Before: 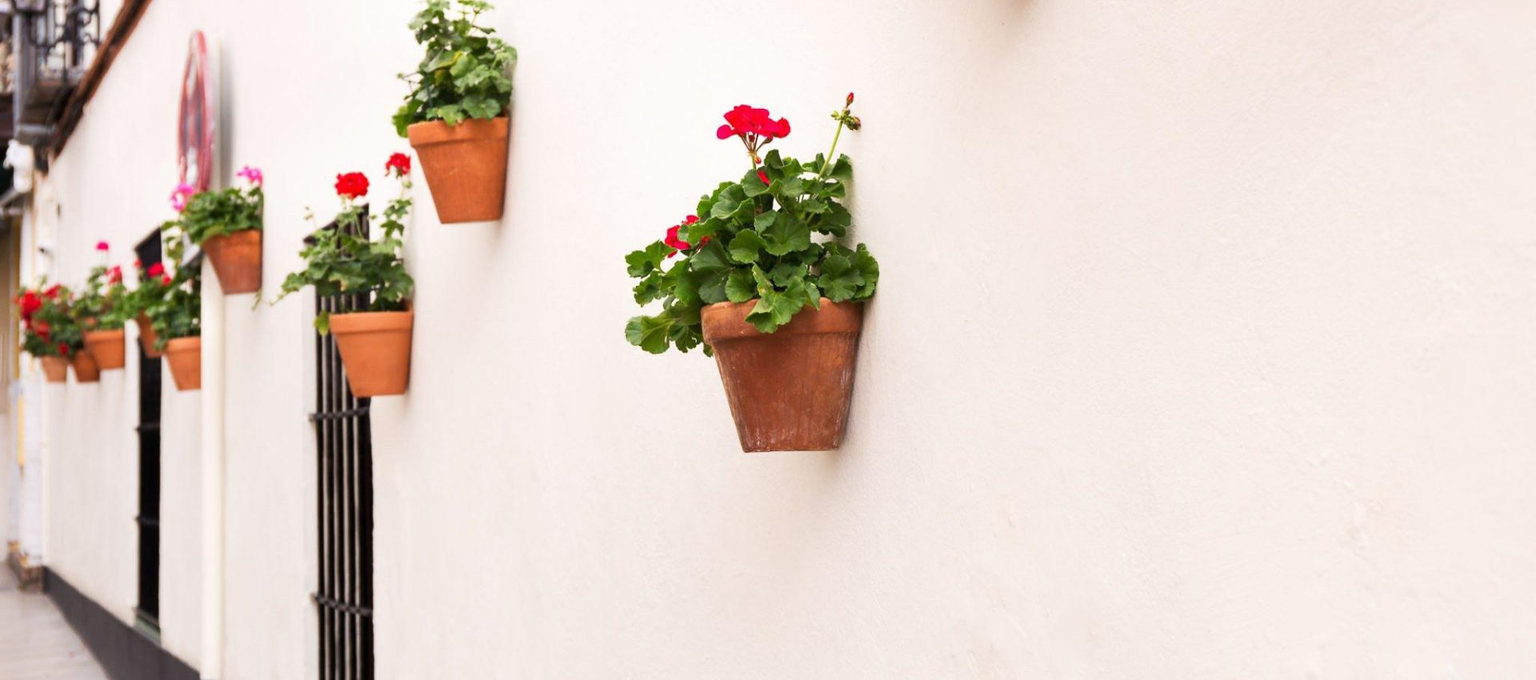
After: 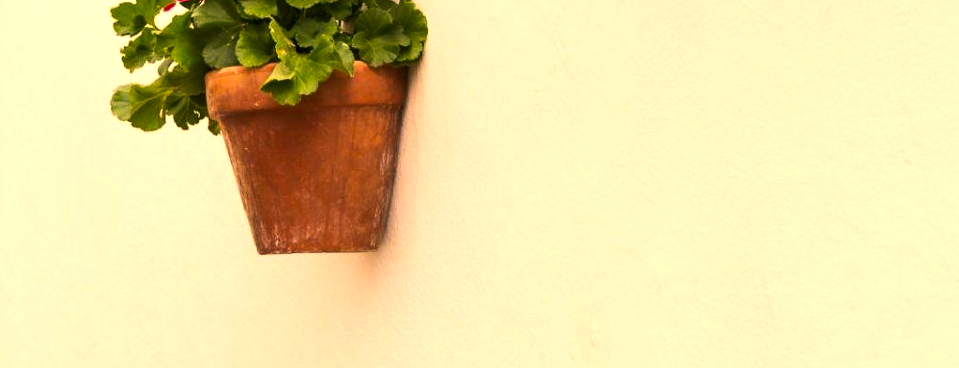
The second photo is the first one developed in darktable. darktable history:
crop: left 34.957%, top 36.59%, right 15.055%, bottom 20.108%
color correction: highlights a* 14.83, highlights b* 31.28
exposure: exposure -0.062 EV, compensate highlight preservation false
tone equalizer: -8 EV -0.425 EV, -7 EV -0.428 EV, -6 EV -0.347 EV, -5 EV -0.254 EV, -3 EV 0.244 EV, -2 EV 0.329 EV, -1 EV 0.411 EV, +0 EV 0.416 EV, edges refinement/feathering 500, mask exposure compensation -1.57 EV, preserve details no
